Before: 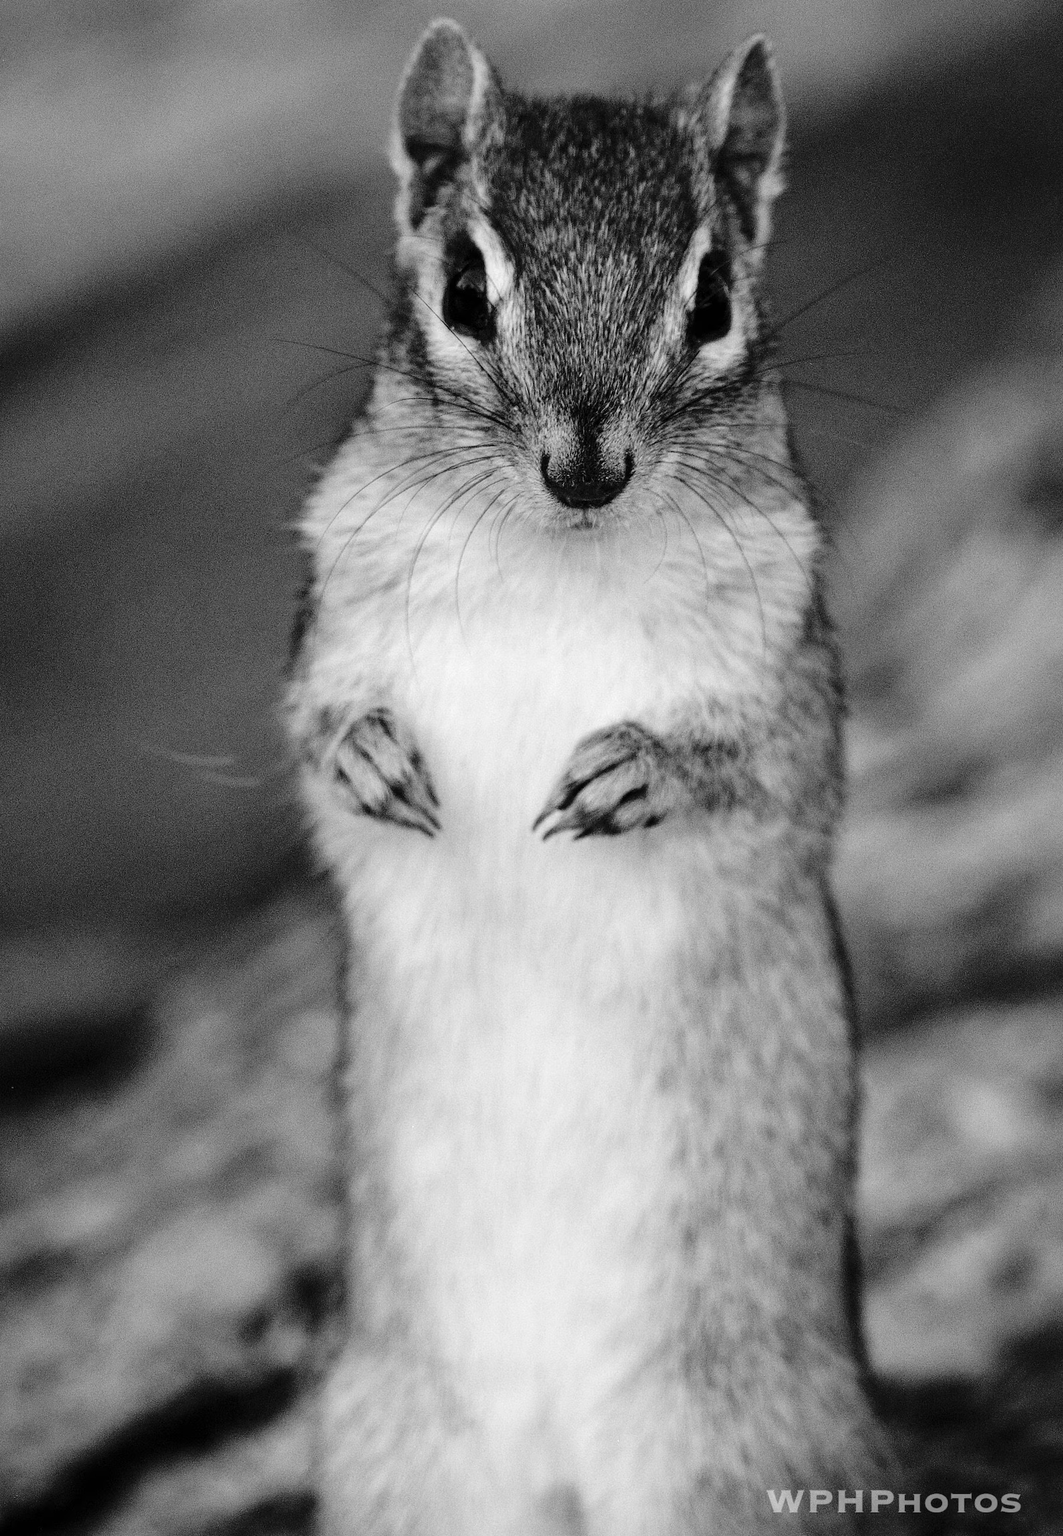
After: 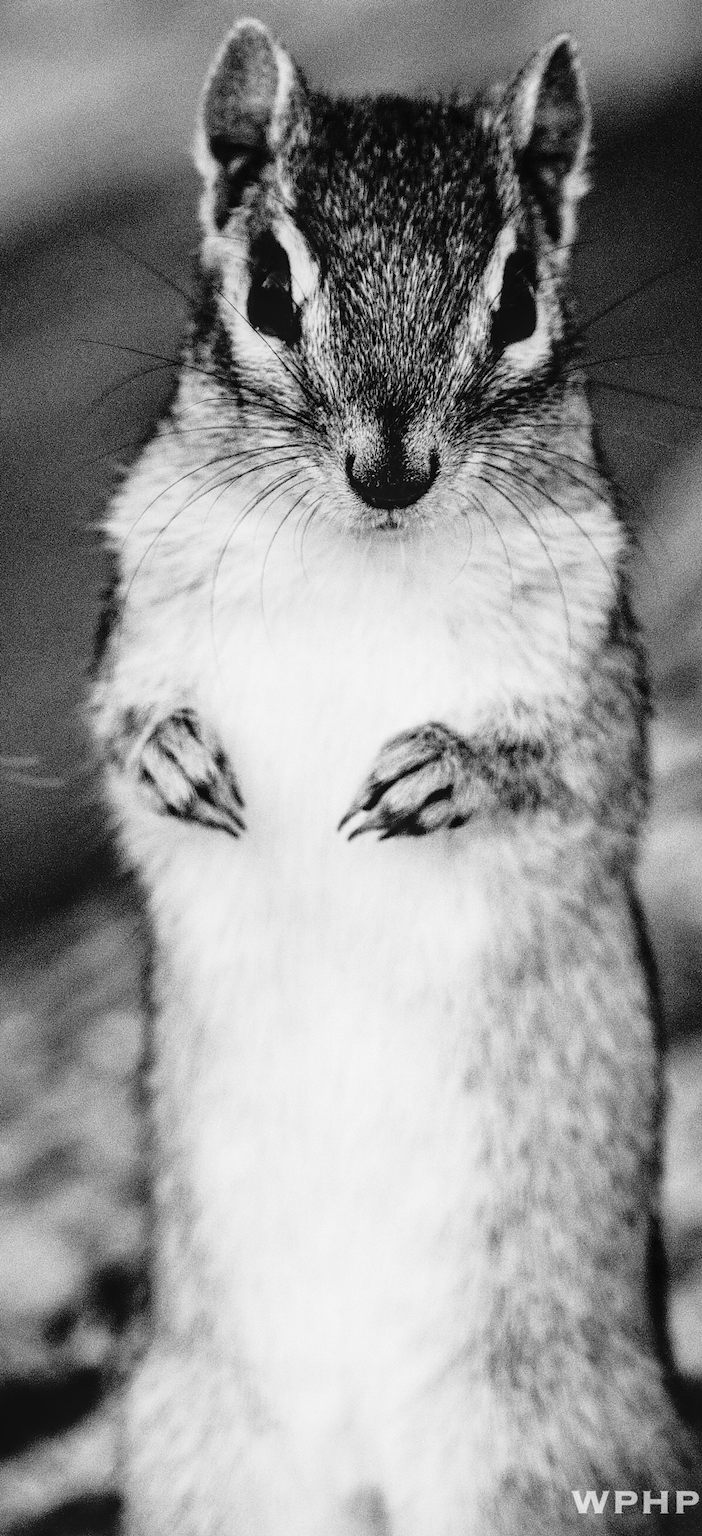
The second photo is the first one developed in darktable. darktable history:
base curve: curves: ch0 [(0, 0) (0.028, 0.03) (0.121, 0.232) (0.46, 0.748) (0.859, 0.968) (1, 1)], preserve colors none
contrast brightness saturation: contrast 0.1, brightness -0.26, saturation 0.14
local contrast: detail 110%
crop and rotate: left 18.442%, right 15.508%
